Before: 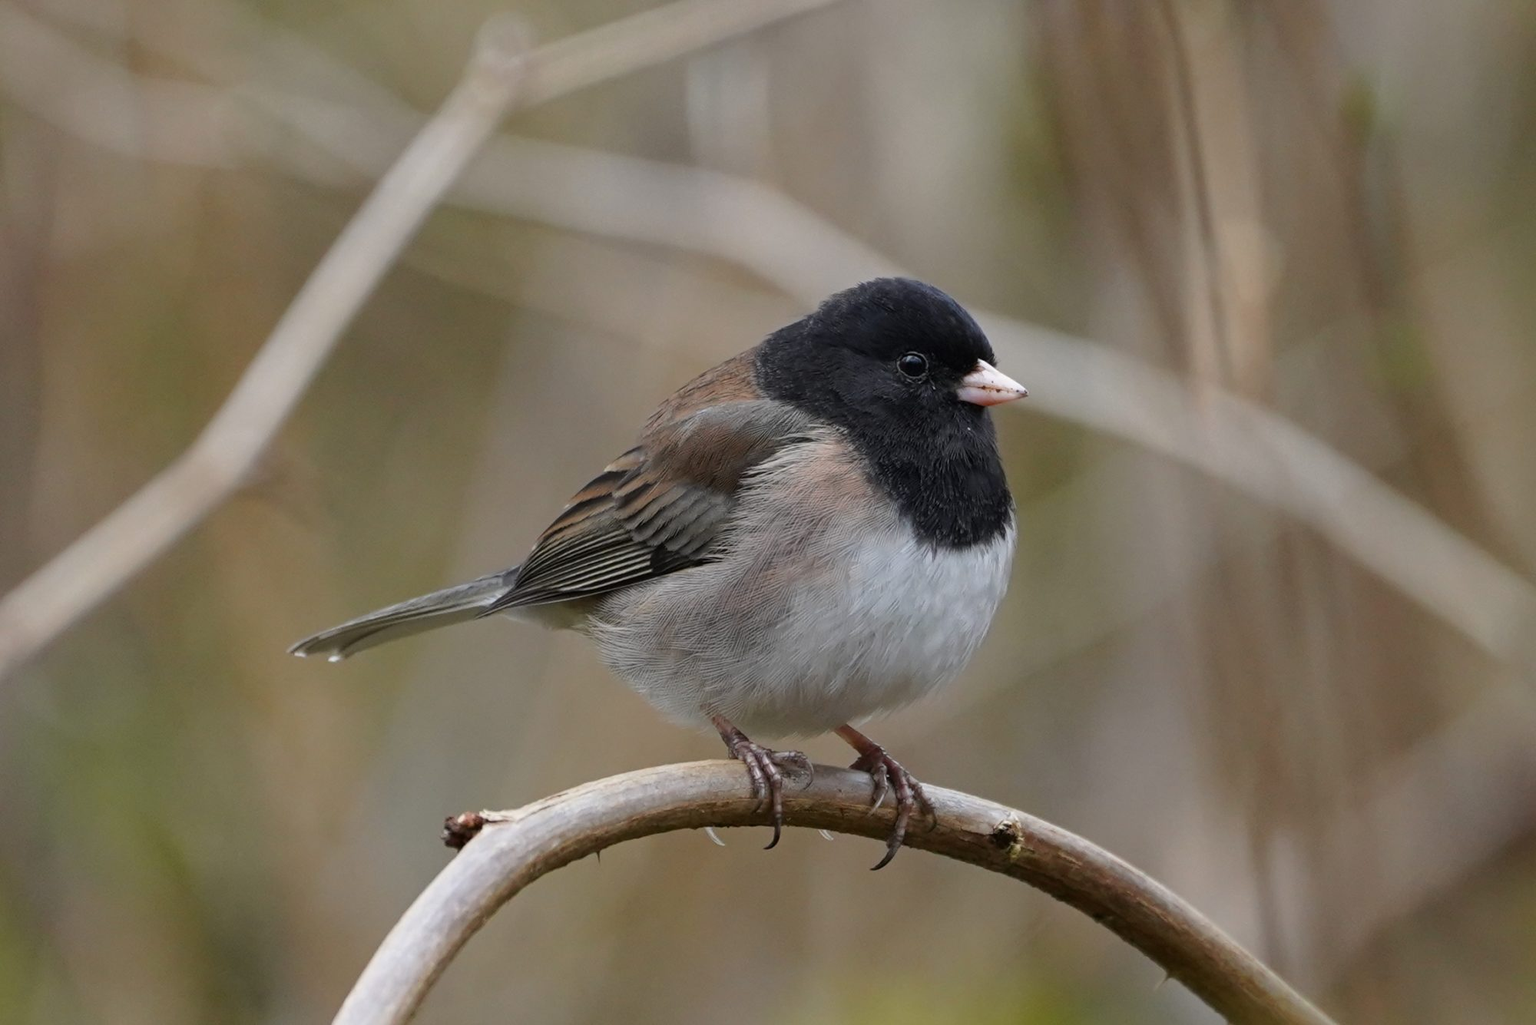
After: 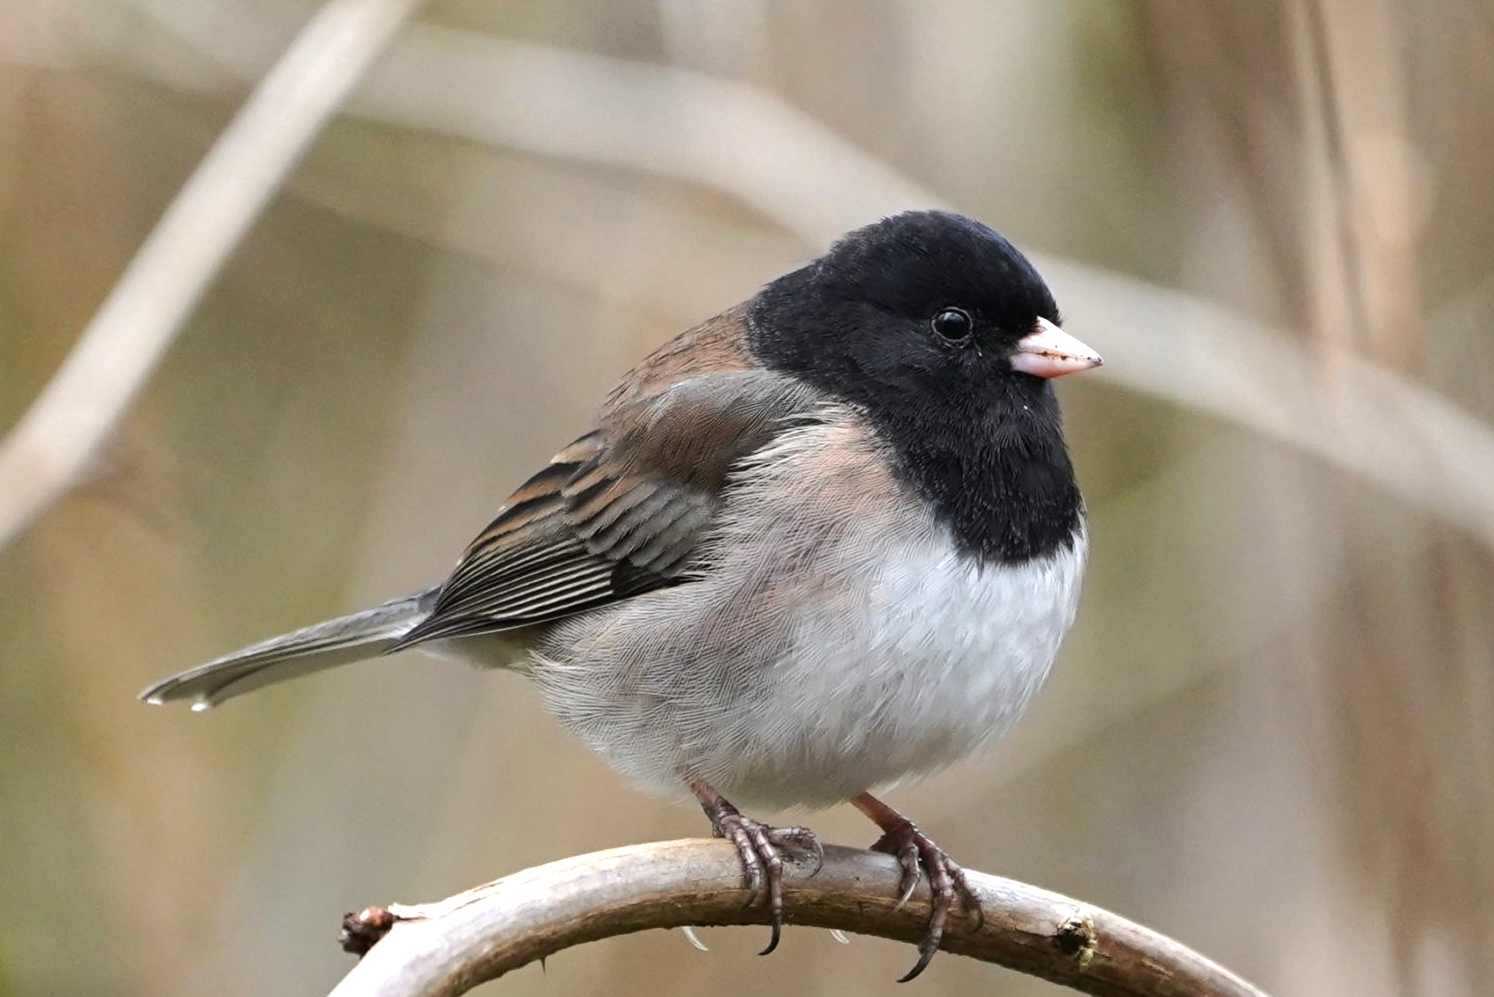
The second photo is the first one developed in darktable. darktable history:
exposure: black level correction 0, exposure 0.5 EV, compensate highlight preservation false
tone equalizer: -8 EV -0.417 EV, -7 EV -0.389 EV, -6 EV -0.333 EV, -5 EV -0.222 EV, -3 EV 0.222 EV, -2 EV 0.333 EV, -1 EV 0.389 EV, +0 EV 0.417 EV, edges refinement/feathering 500, mask exposure compensation -1.57 EV, preserve details no
crop and rotate: left 11.831%, top 11.346%, right 13.429%, bottom 13.899%
